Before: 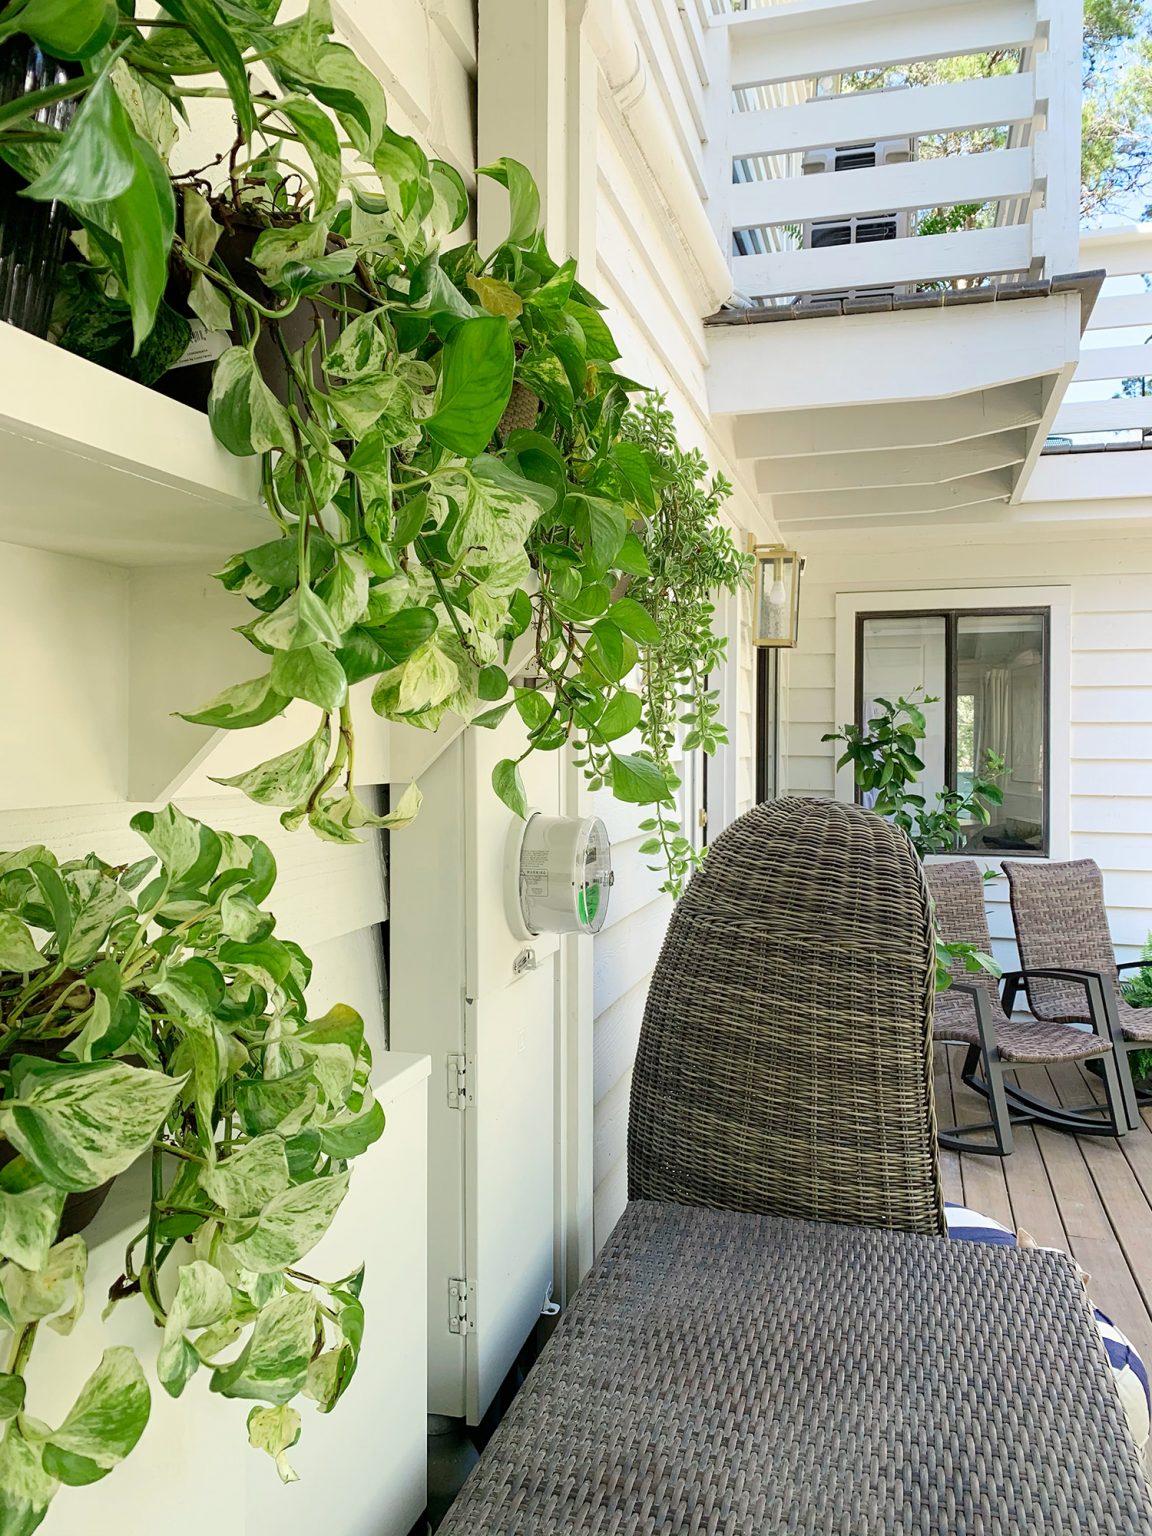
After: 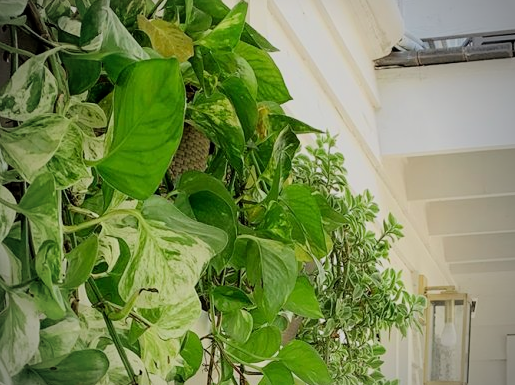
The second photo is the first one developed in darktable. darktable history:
vignetting: fall-off start 71.74%
crop: left 28.64%, top 16.832%, right 26.637%, bottom 58.055%
shadows and highlights: shadows 30.86, highlights 0, soften with gaussian
filmic rgb: black relative exposure -7.65 EV, white relative exposure 4.56 EV, hardness 3.61, color science v6 (2022)
